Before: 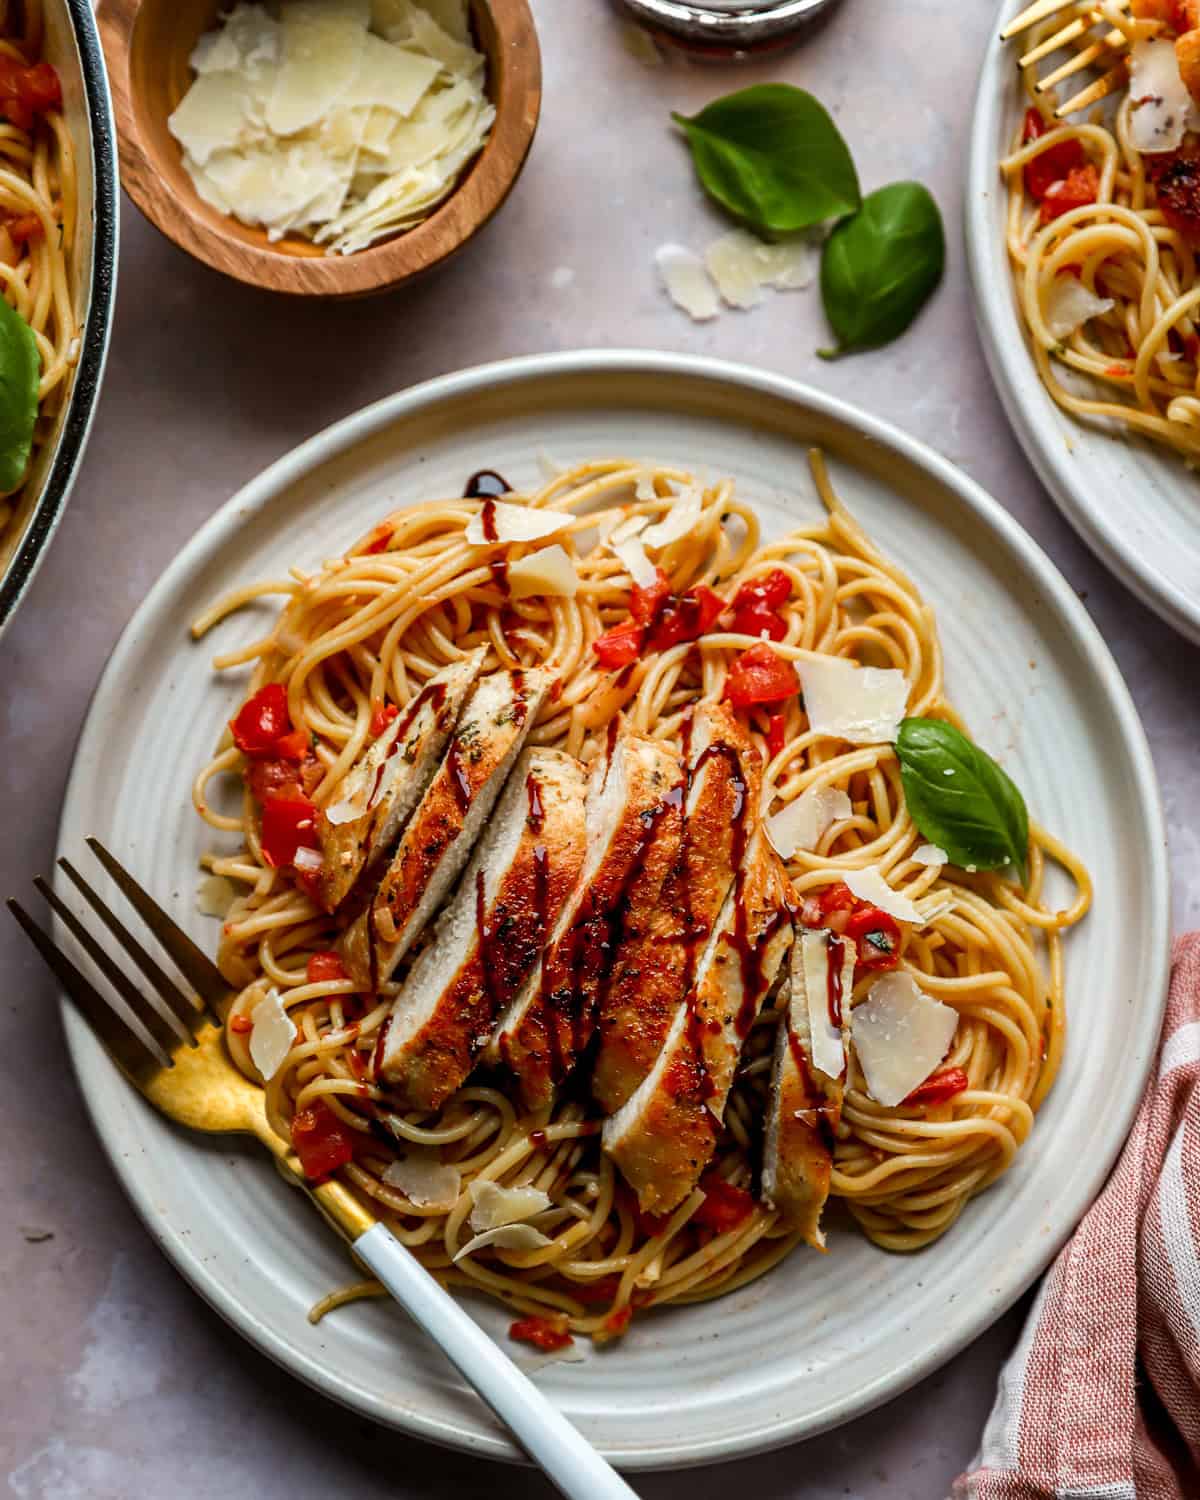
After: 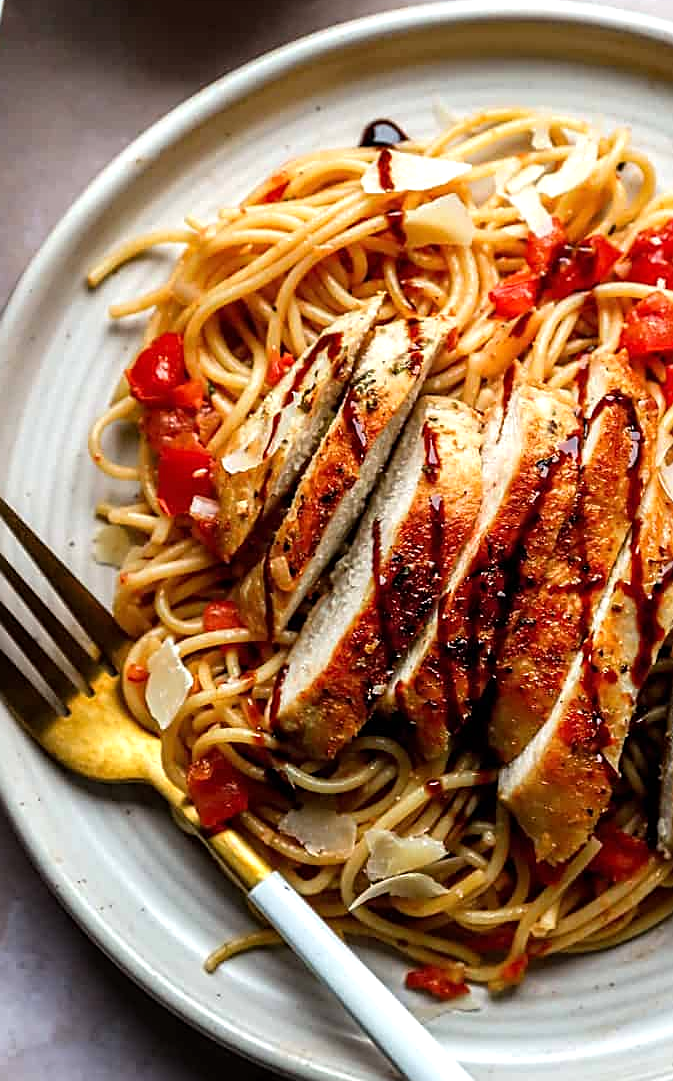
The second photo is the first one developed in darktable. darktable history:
sharpen: on, module defaults
crop: left 8.732%, top 23.451%, right 35.141%, bottom 4.475%
tone equalizer: -8 EV -0.445 EV, -7 EV -0.363 EV, -6 EV -0.326 EV, -5 EV -0.212 EV, -3 EV 0.217 EV, -2 EV 0.358 EV, -1 EV 0.366 EV, +0 EV 0.402 EV
